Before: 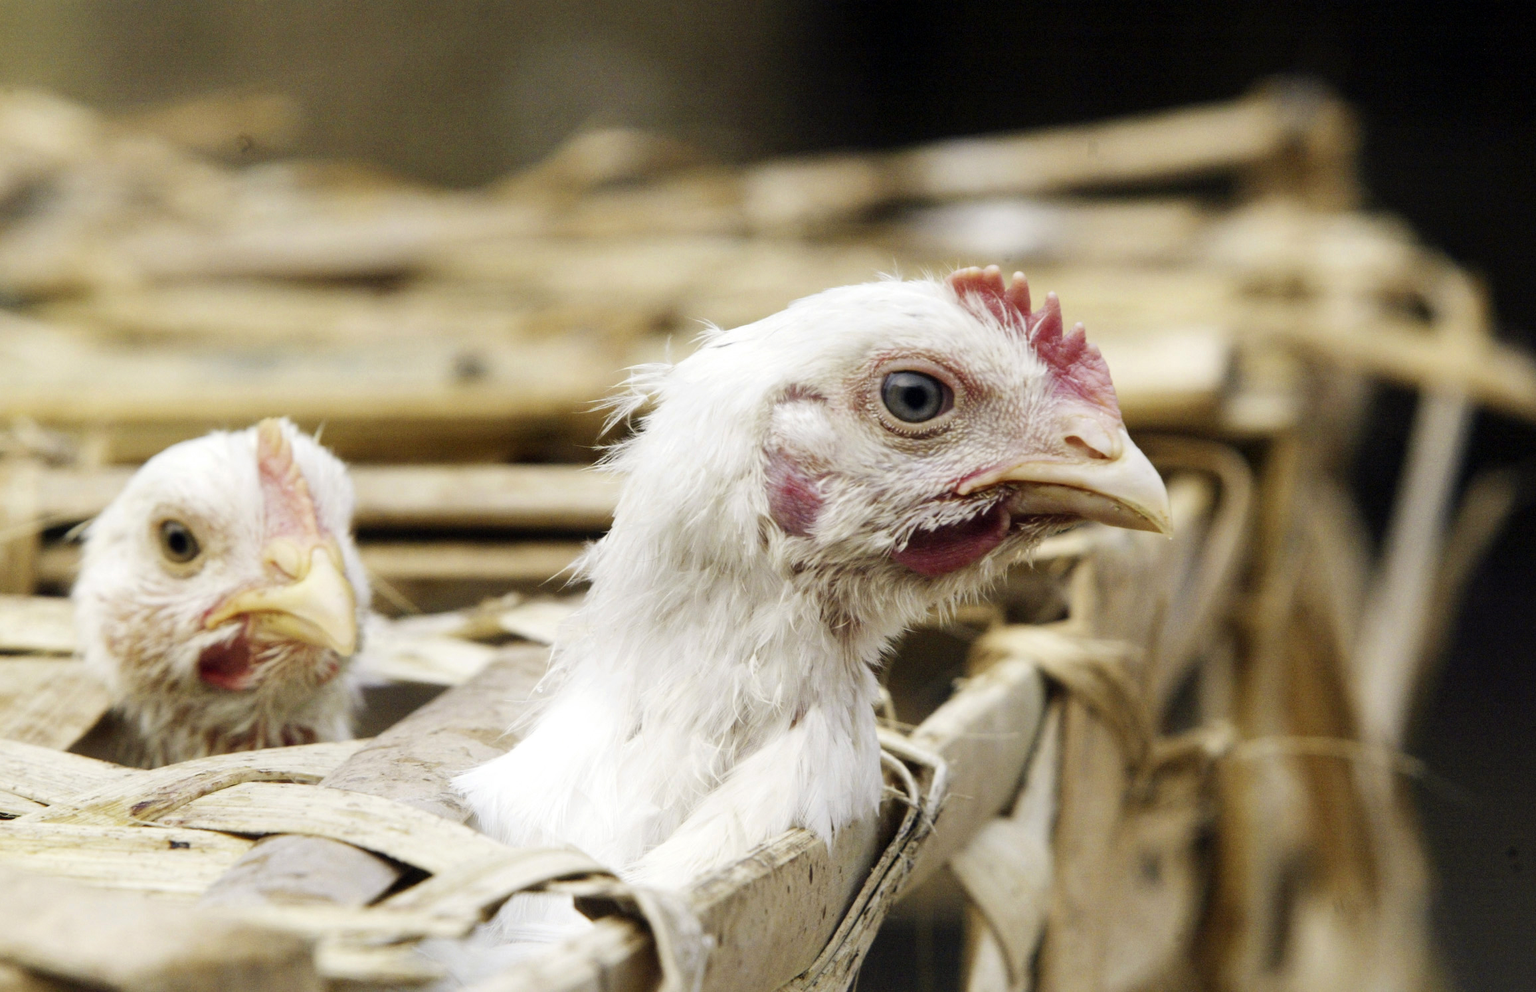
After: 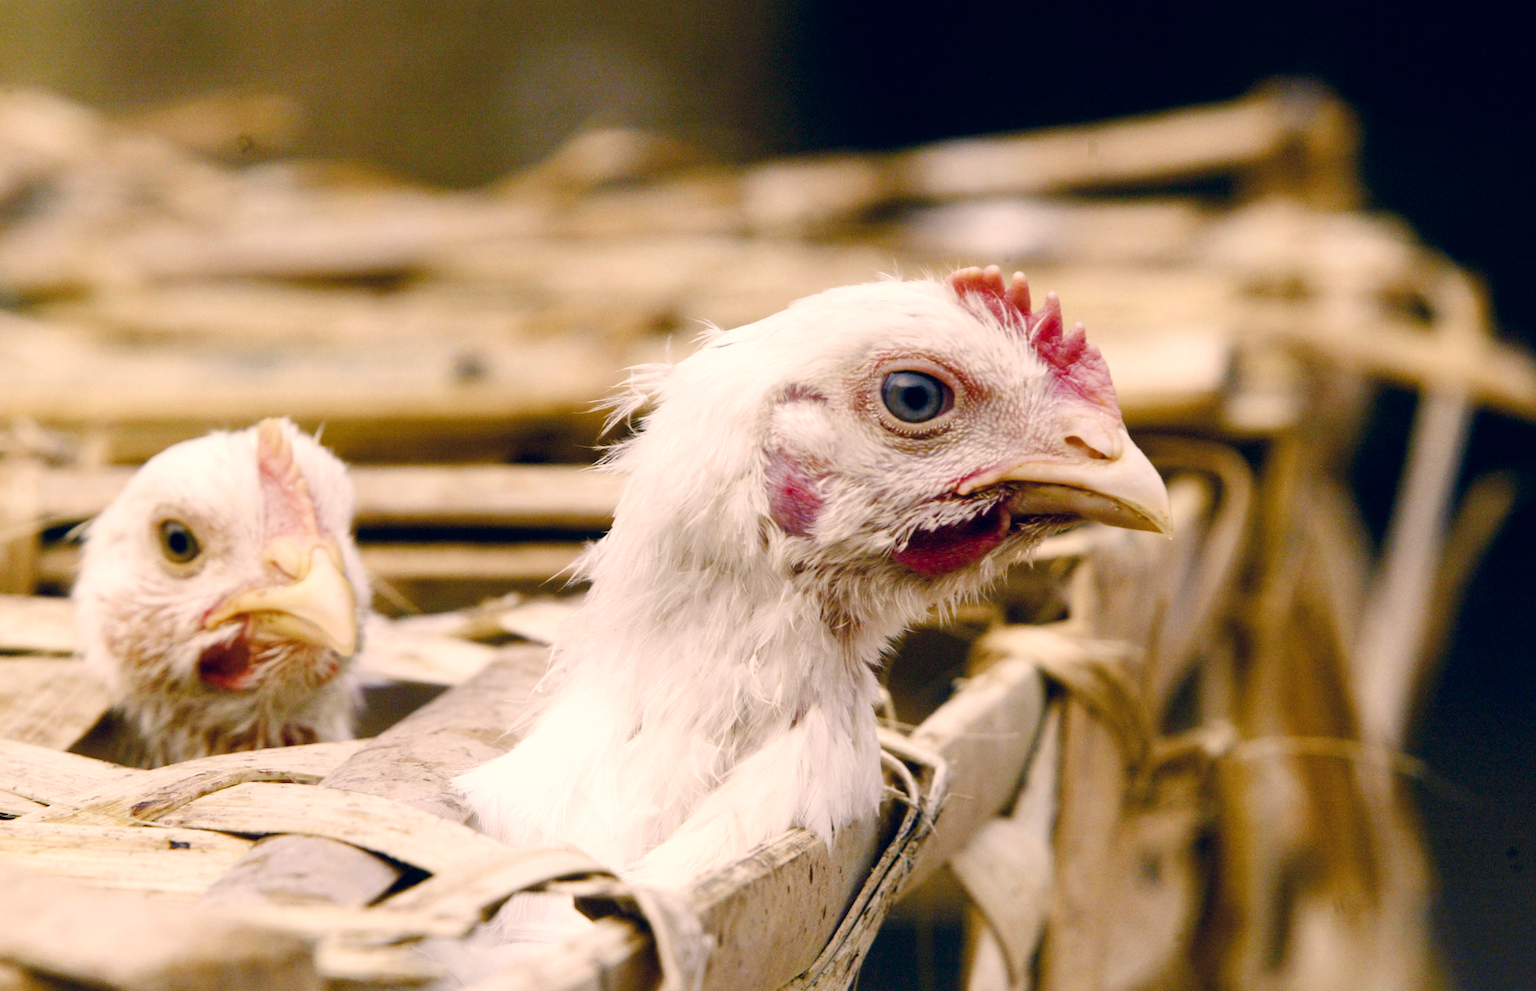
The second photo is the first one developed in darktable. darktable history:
color correction: highlights a* 13.88, highlights b* 6.06, shadows a* -5, shadows b* -15.21, saturation 0.843
color balance rgb: highlights gain › luminance 5.689%, highlights gain › chroma 2.545%, highlights gain › hue 90.24°, linear chroma grading › shadows 31.765%, linear chroma grading › global chroma -1.538%, linear chroma grading › mid-tones 4.022%, perceptual saturation grading › global saturation 20%, perceptual saturation grading › highlights -25.679%, perceptual saturation grading › shadows 50.154%
